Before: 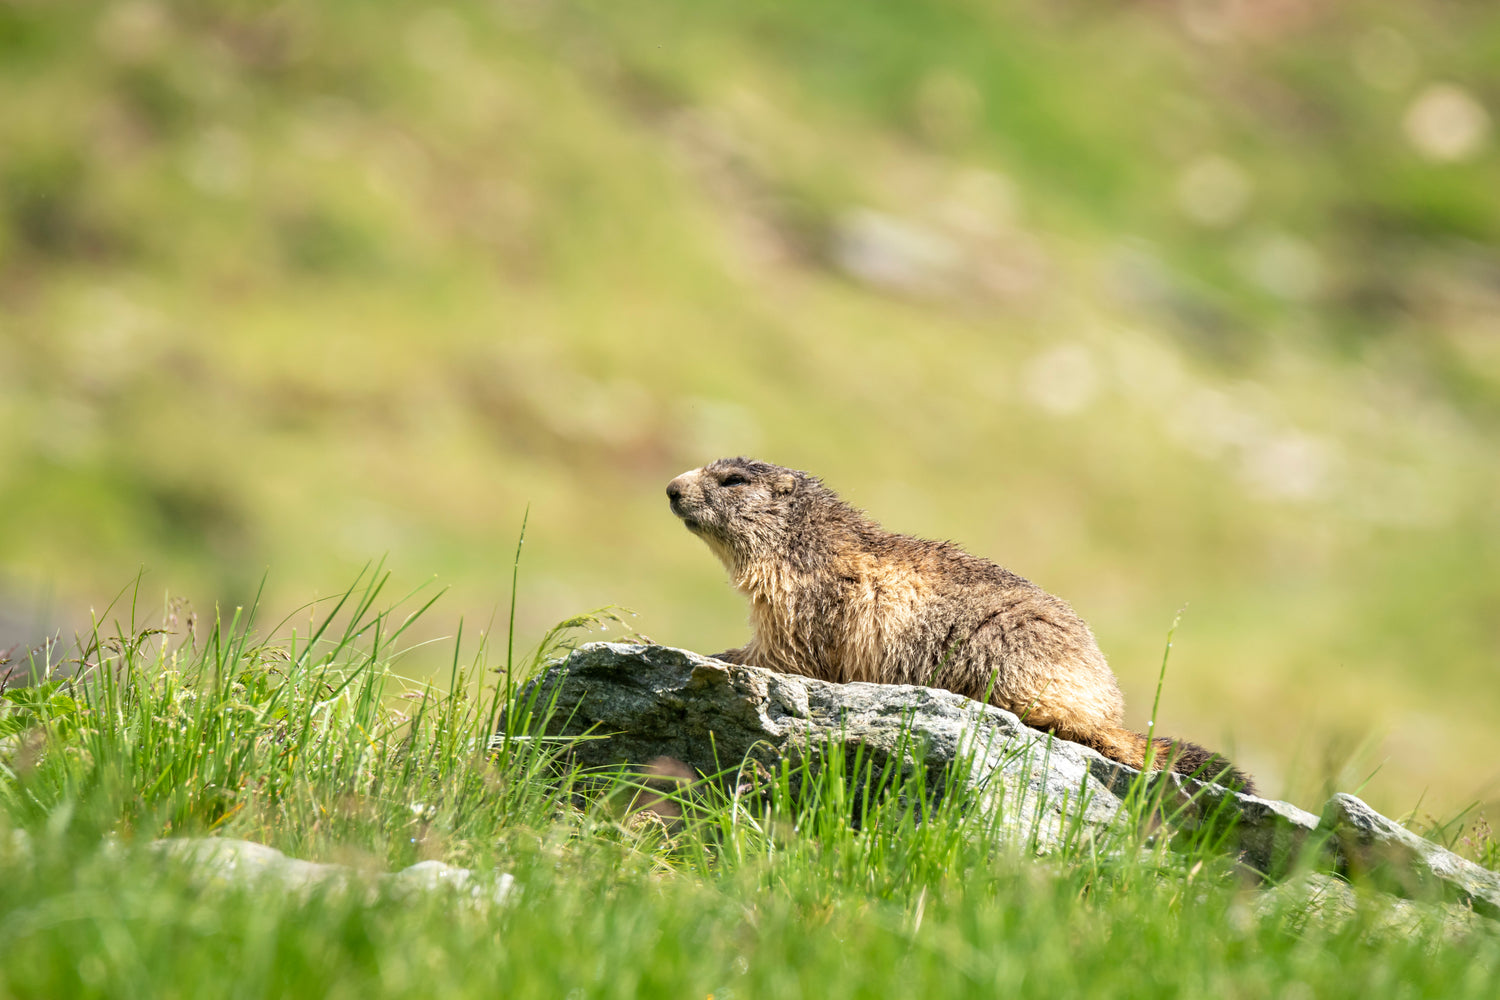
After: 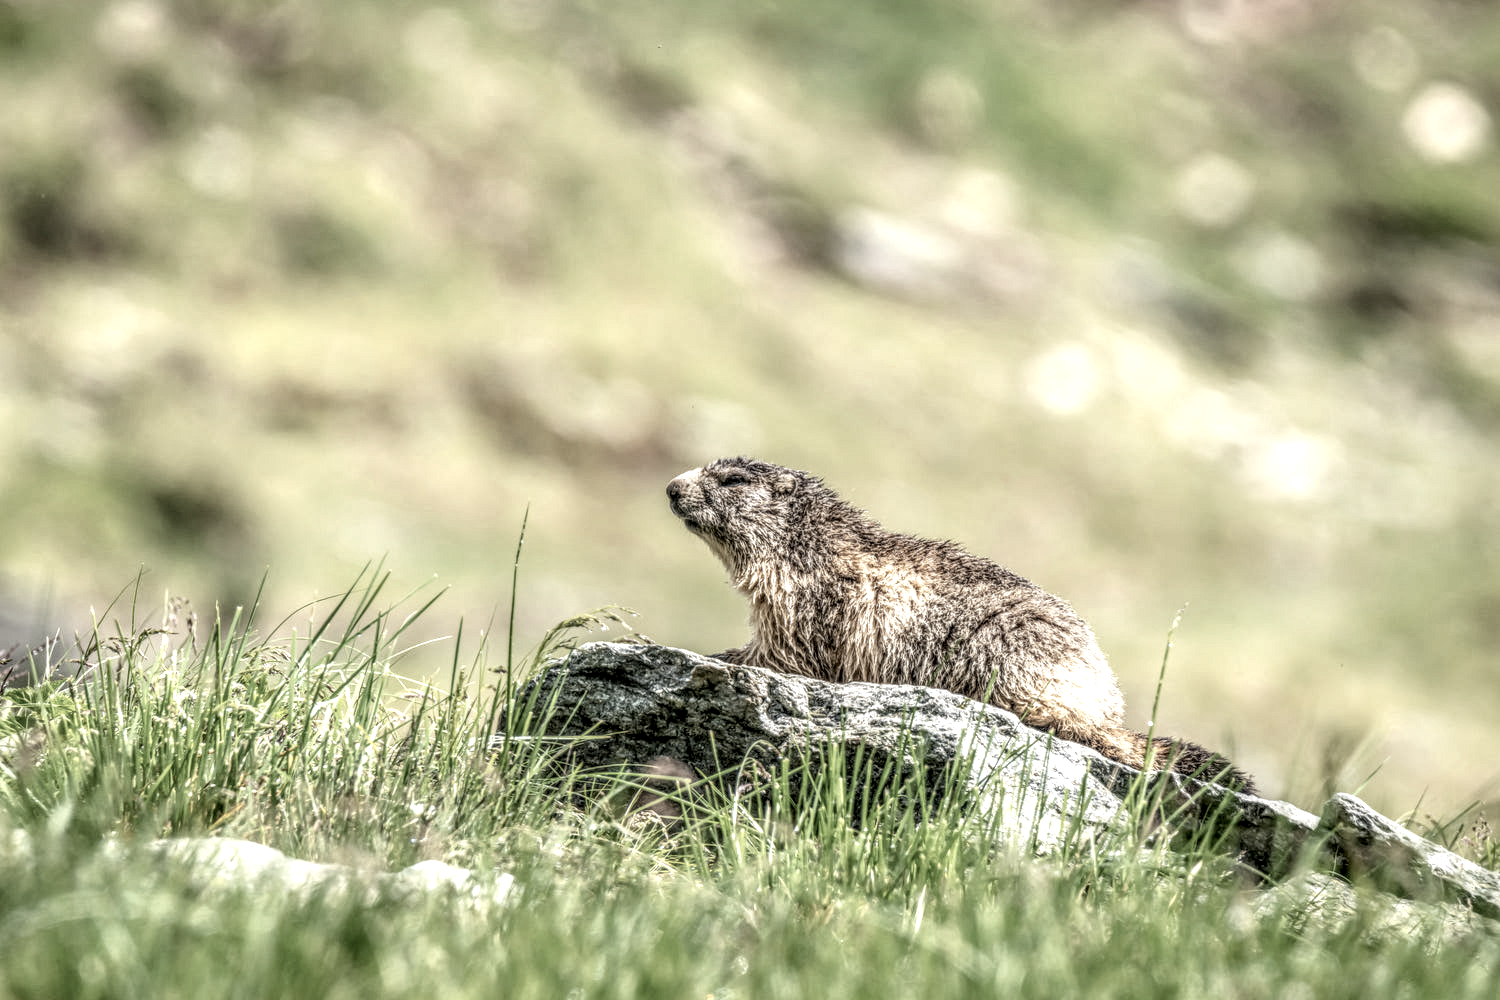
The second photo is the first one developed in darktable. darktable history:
local contrast: highlights 0%, shadows 0%, detail 300%, midtone range 0.3
contrast brightness saturation: brightness 0.18, saturation -0.5
